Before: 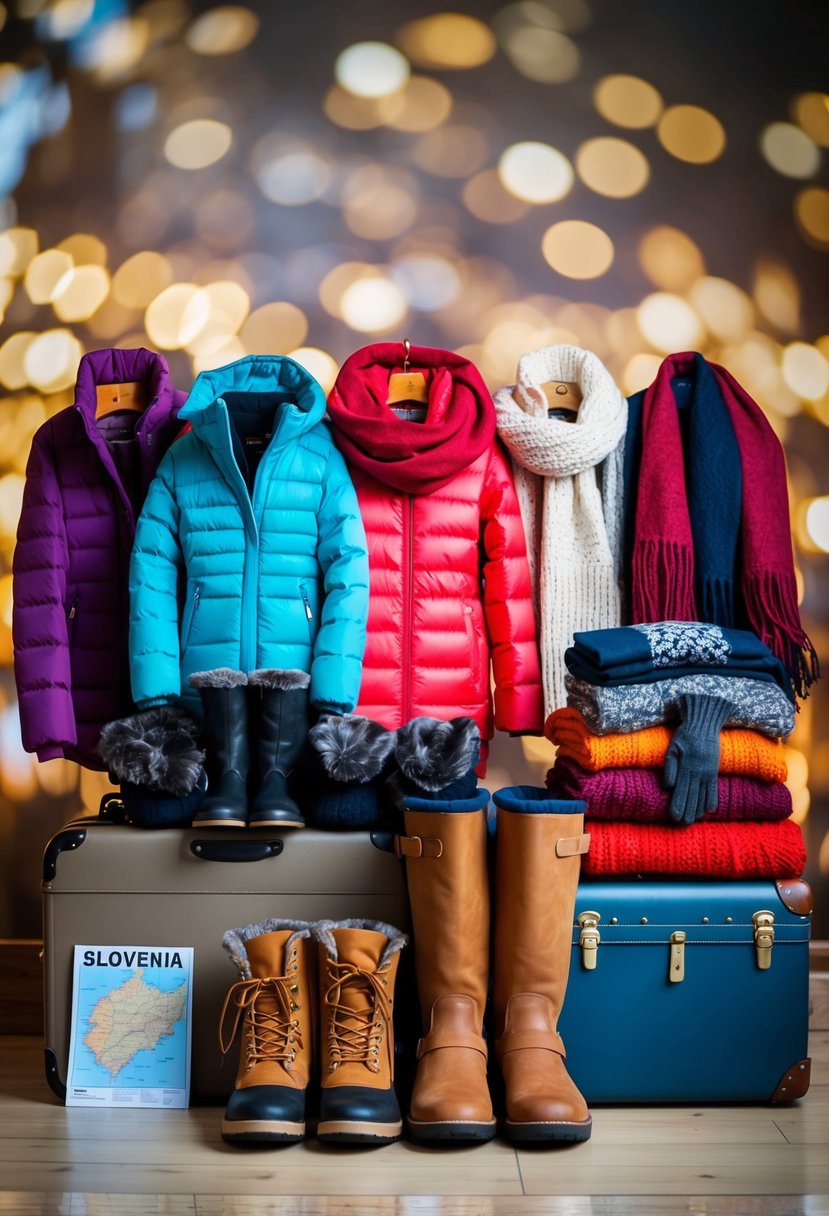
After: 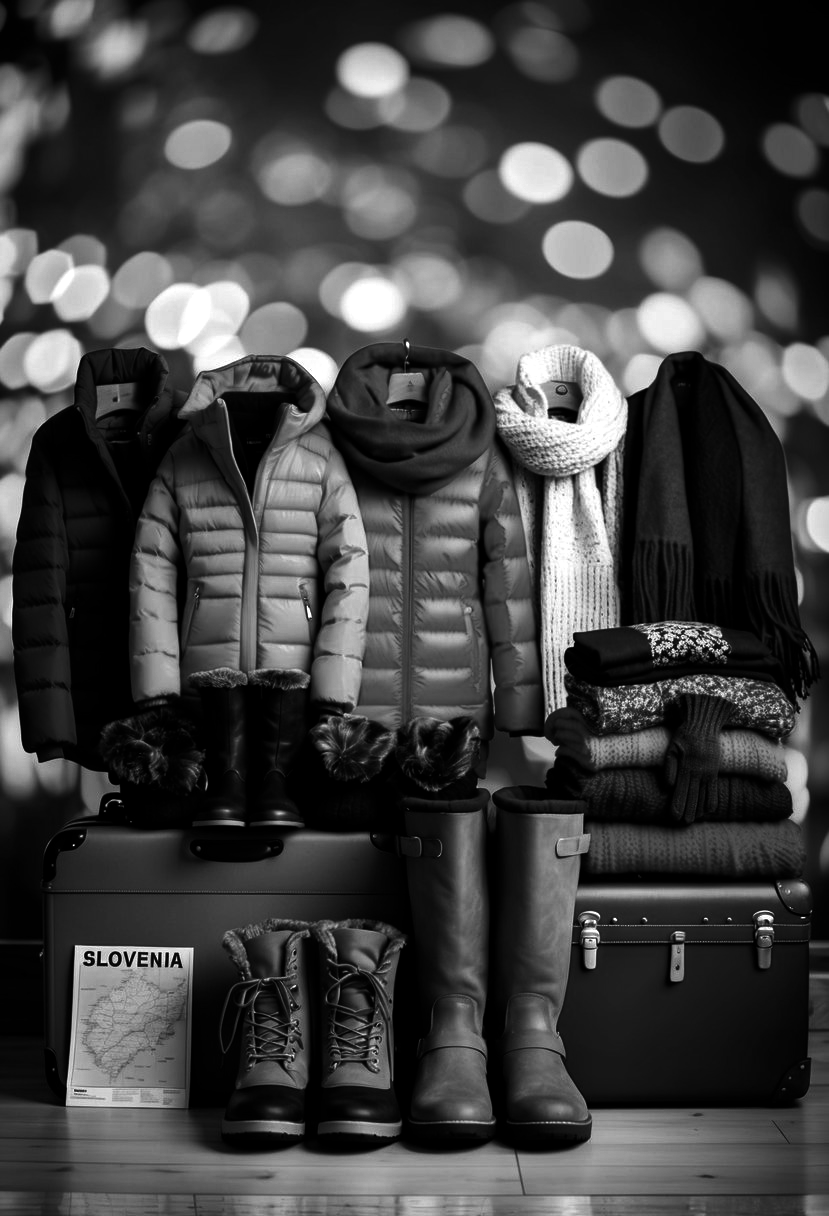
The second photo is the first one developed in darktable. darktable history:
contrast brightness saturation: contrast -0.03, brightness -0.59, saturation -1
tone equalizer: on, module defaults
exposure: exposure 0.3 EV, compensate highlight preservation false
